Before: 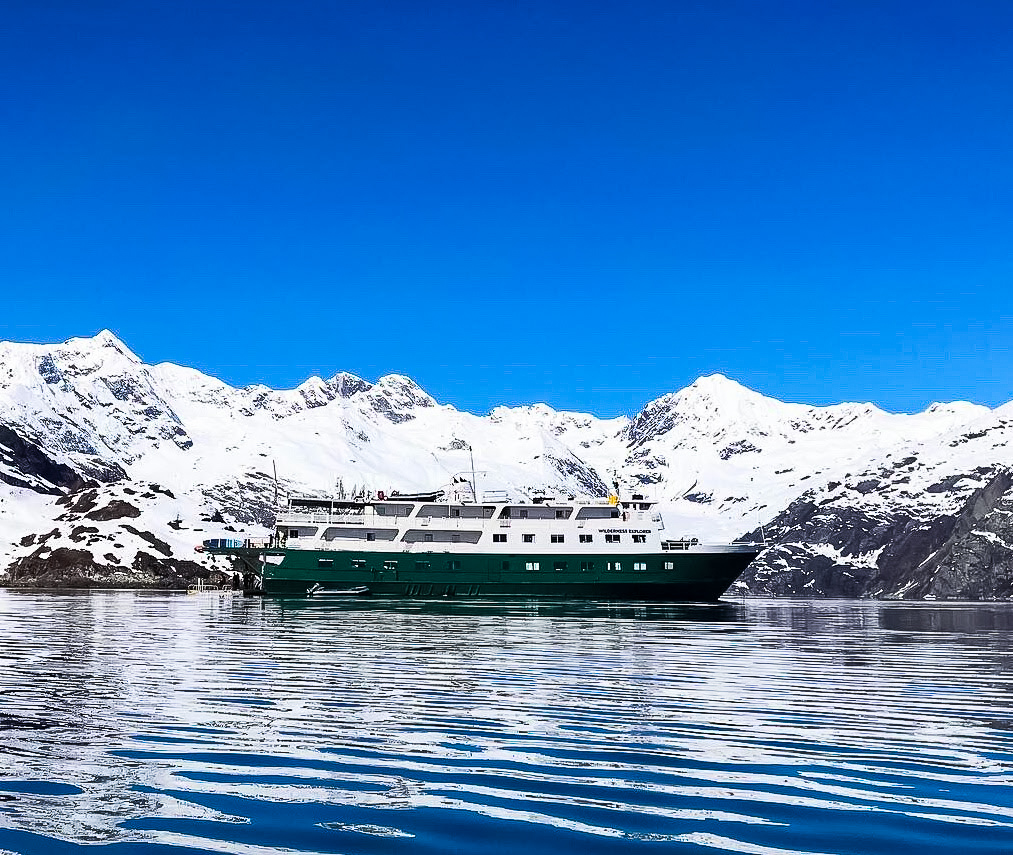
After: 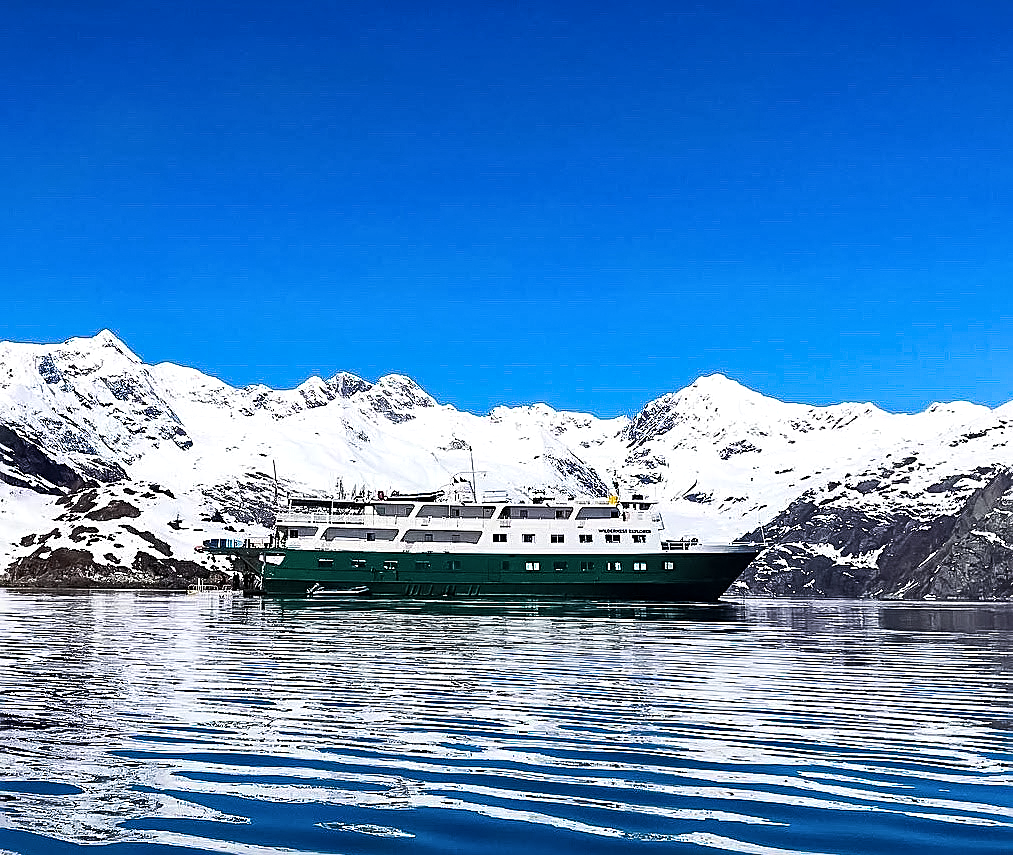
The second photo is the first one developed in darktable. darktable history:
exposure: black level correction -0.001, exposure 0.08 EV, compensate highlight preservation false
color balance rgb: on, module defaults
local contrast: mode bilateral grid, contrast 20, coarseness 50, detail 132%, midtone range 0.2
sharpen: on, module defaults
